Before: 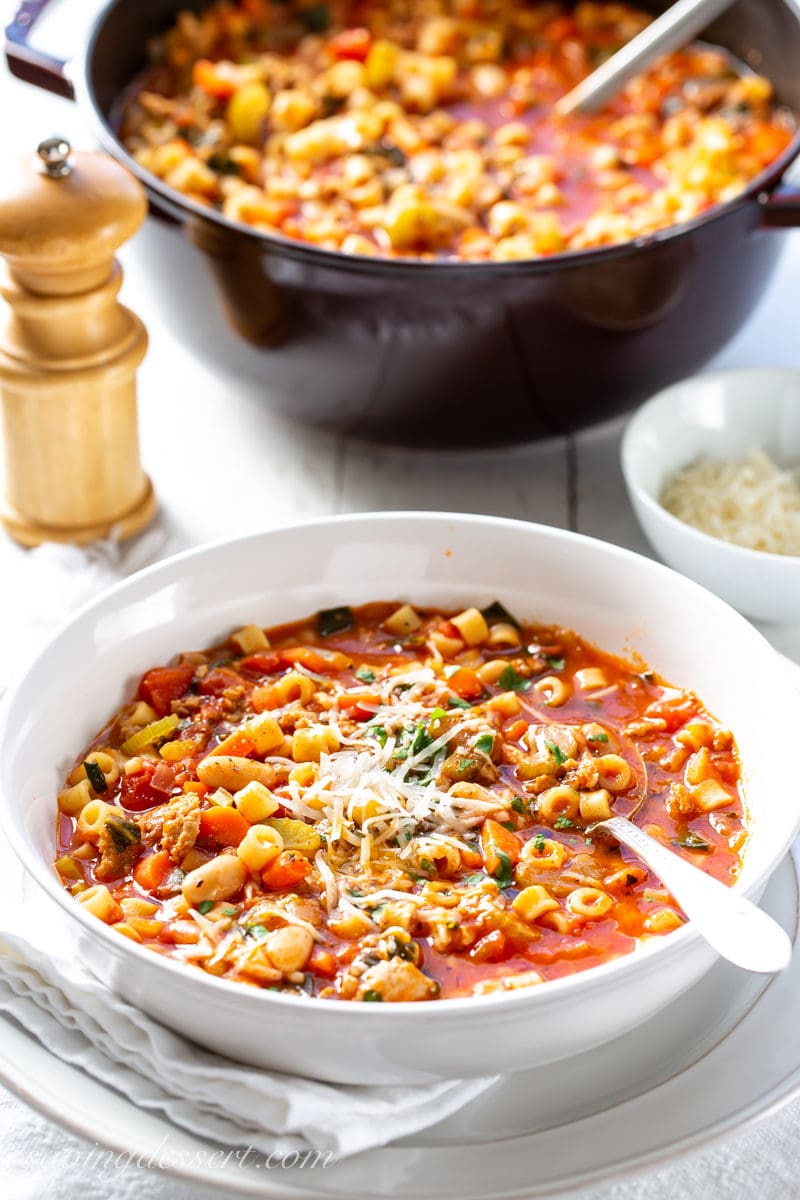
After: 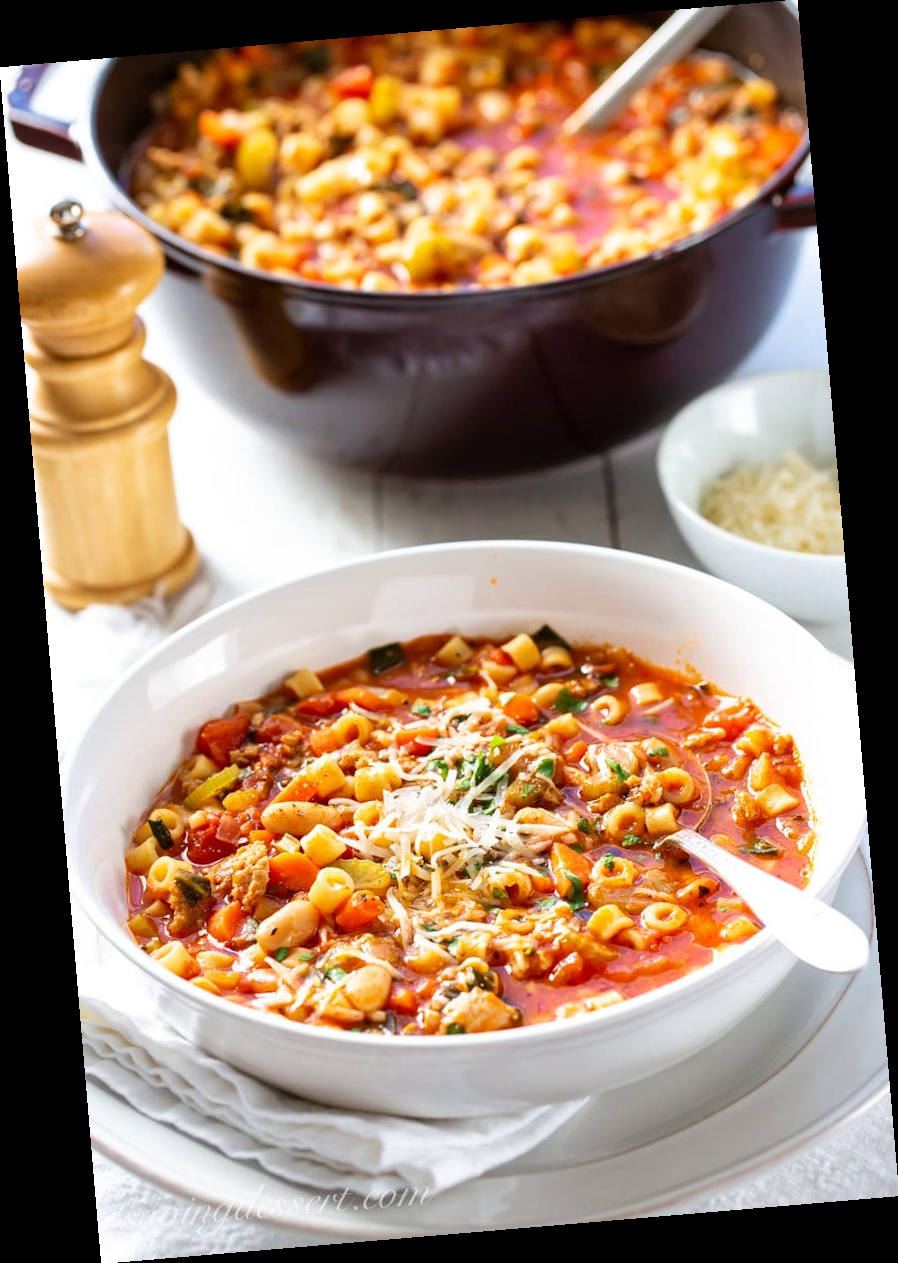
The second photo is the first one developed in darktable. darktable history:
velvia: on, module defaults
rotate and perspective: rotation -4.86°, automatic cropping off
